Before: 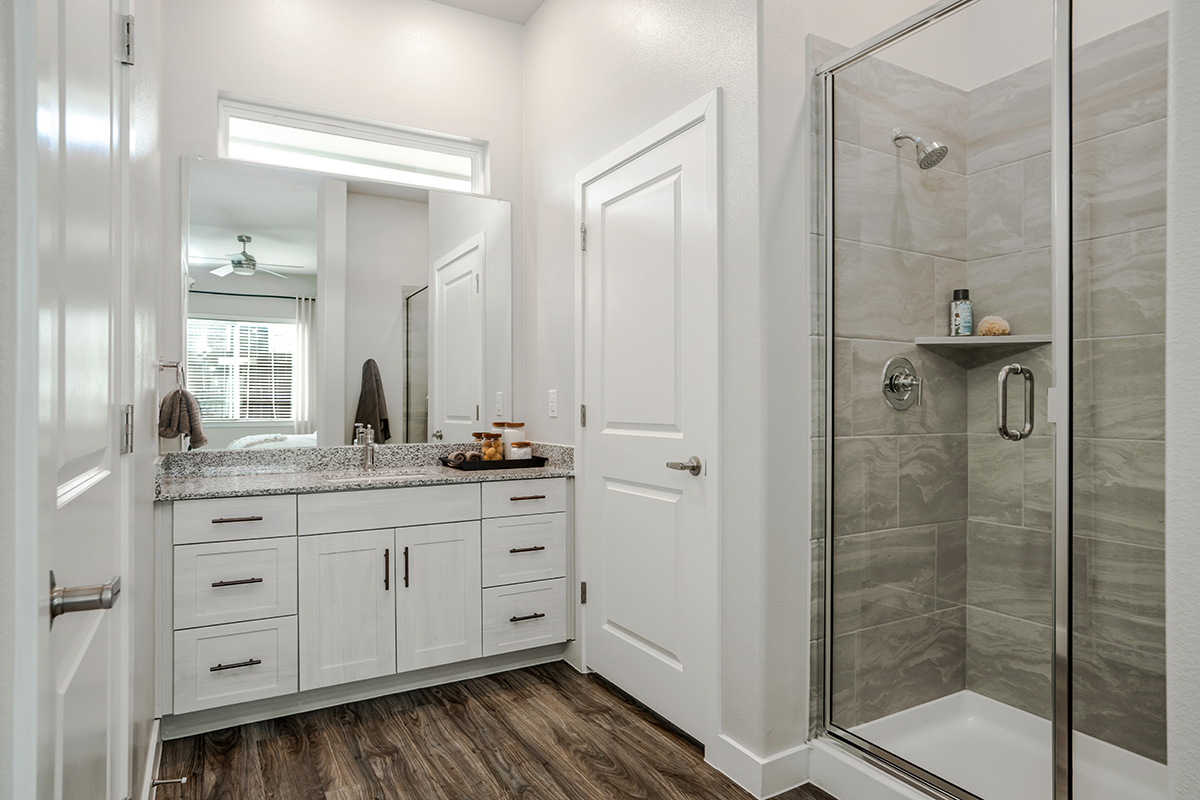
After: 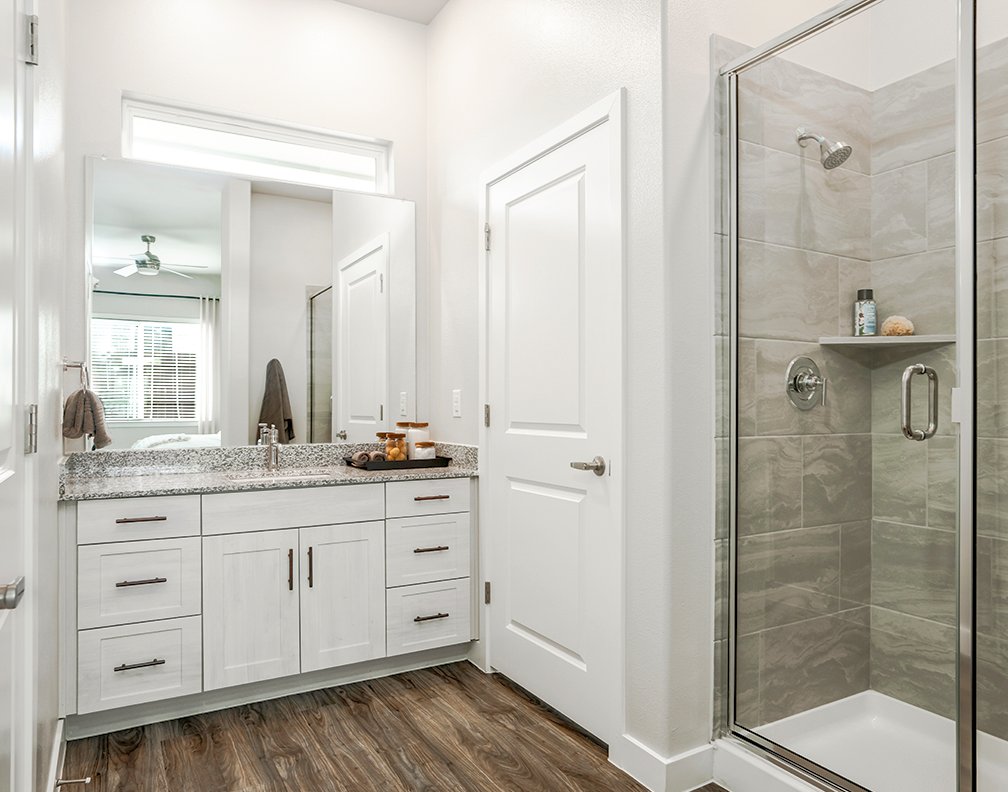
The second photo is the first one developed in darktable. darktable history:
rgb curve: curves: ch0 [(0, 0) (0.072, 0.166) (0.217, 0.293) (0.414, 0.42) (1, 1)], compensate middle gray true, preserve colors basic power
crop: left 8.026%, right 7.374%
base curve: curves: ch0 [(0, 0) (0.688, 0.865) (1, 1)], preserve colors none
white balance: emerald 1
